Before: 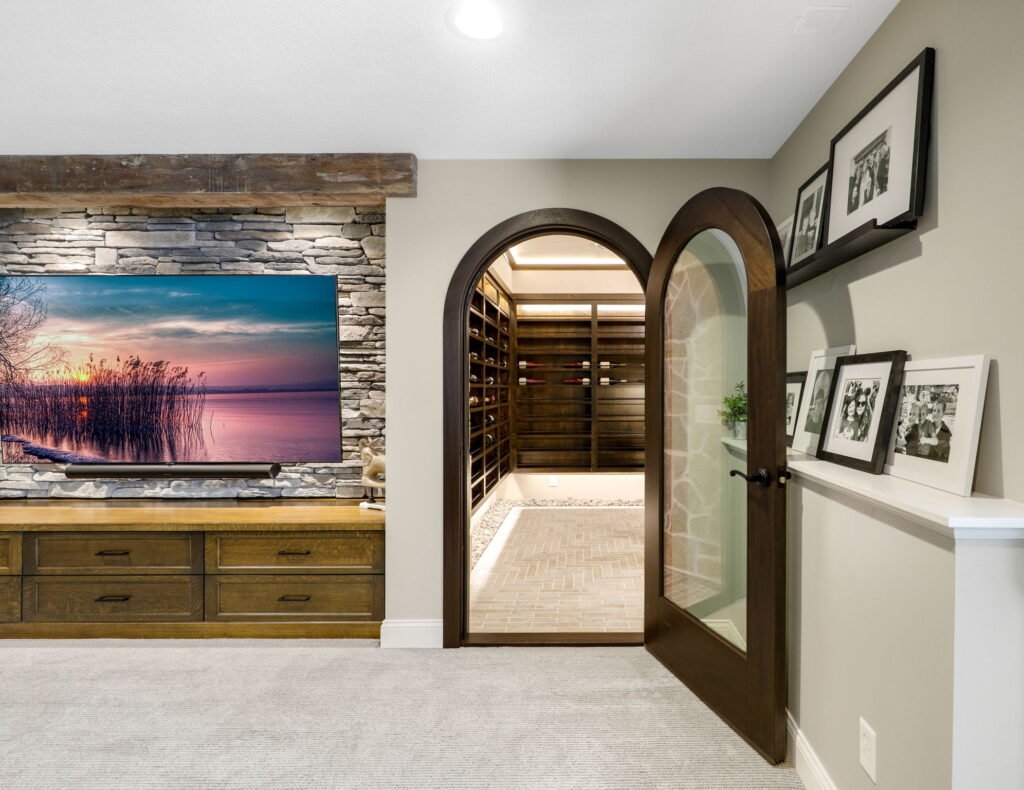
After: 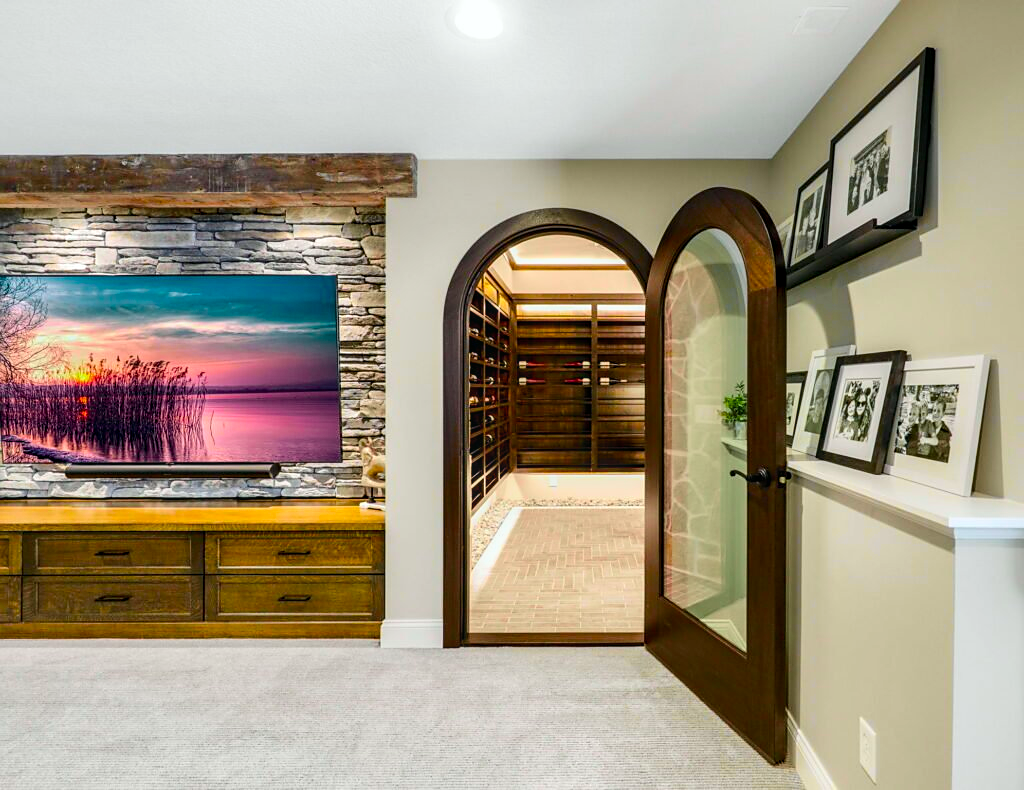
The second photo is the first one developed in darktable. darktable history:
local contrast: on, module defaults
rgb curve: mode RGB, independent channels
color balance rgb: perceptual saturation grading › global saturation 30%, global vibrance 20%
sharpen: radius 1.458, amount 0.398, threshold 1.271
tone curve: curves: ch0 [(0, 0.003) (0.056, 0.041) (0.211, 0.187) (0.482, 0.519) (0.836, 0.864) (0.997, 0.984)]; ch1 [(0, 0) (0.276, 0.206) (0.393, 0.364) (0.482, 0.471) (0.506, 0.5) (0.523, 0.523) (0.572, 0.604) (0.635, 0.665) (0.695, 0.759) (1, 1)]; ch2 [(0, 0) (0.438, 0.456) (0.473, 0.47) (0.503, 0.503) (0.536, 0.527) (0.562, 0.584) (0.612, 0.61) (0.679, 0.72) (1, 1)], color space Lab, independent channels, preserve colors none
